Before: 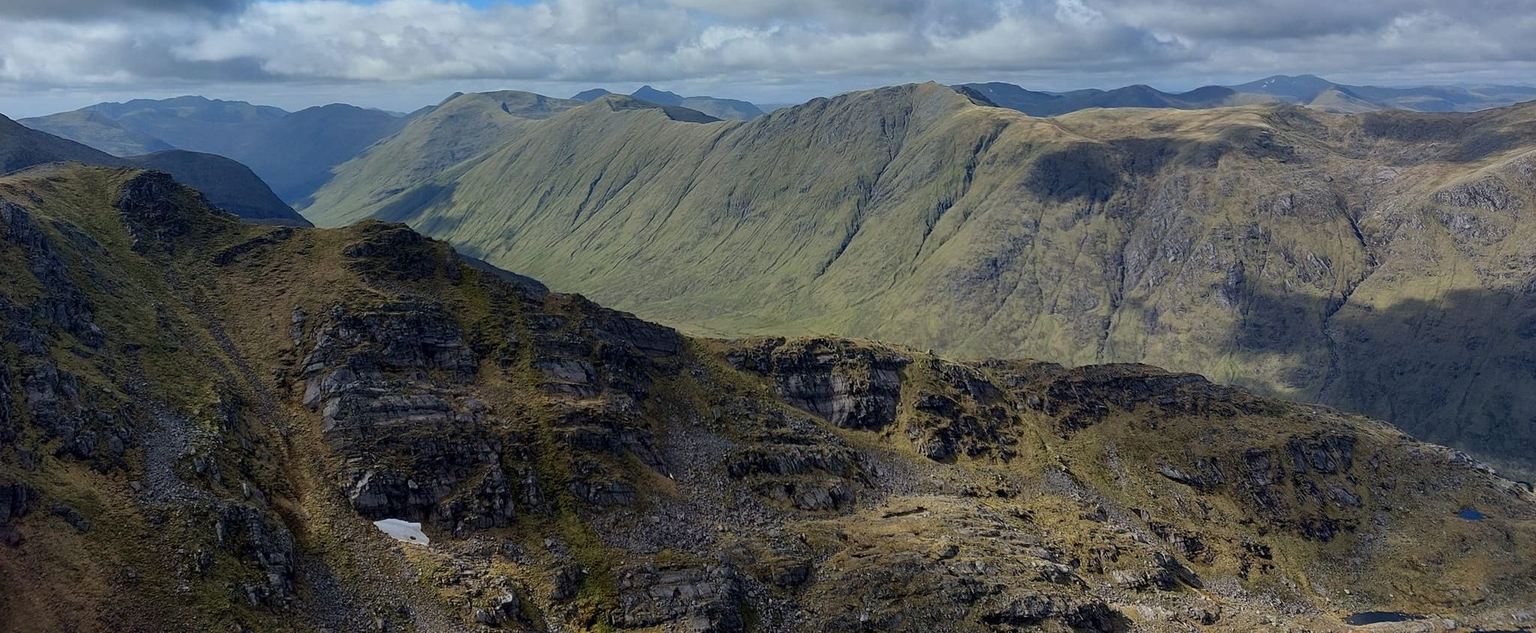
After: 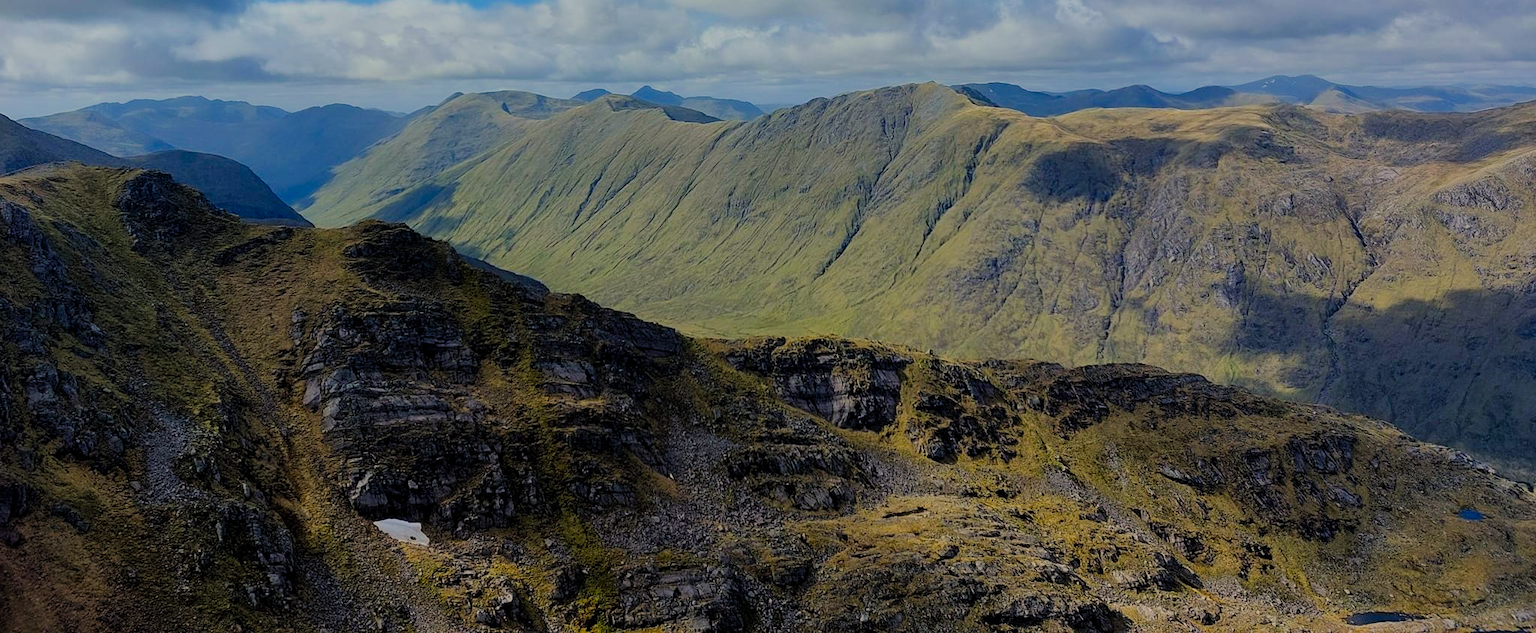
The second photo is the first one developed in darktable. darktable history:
filmic rgb: black relative exposure -7.15 EV, white relative exposure 5.36 EV, hardness 3.03, add noise in highlights 0, preserve chrominance max RGB, color science v3 (2019), use custom middle-gray values true, iterations of high-quality reconstruction 0, contrast in highlights soft
color balance rgb: highlights gain › chroma 2.973%, highlights gain › hue 72.54°, linear chroma grading › global chroma 14.996%, perceptual saturation grading › global saturation 29.813%
